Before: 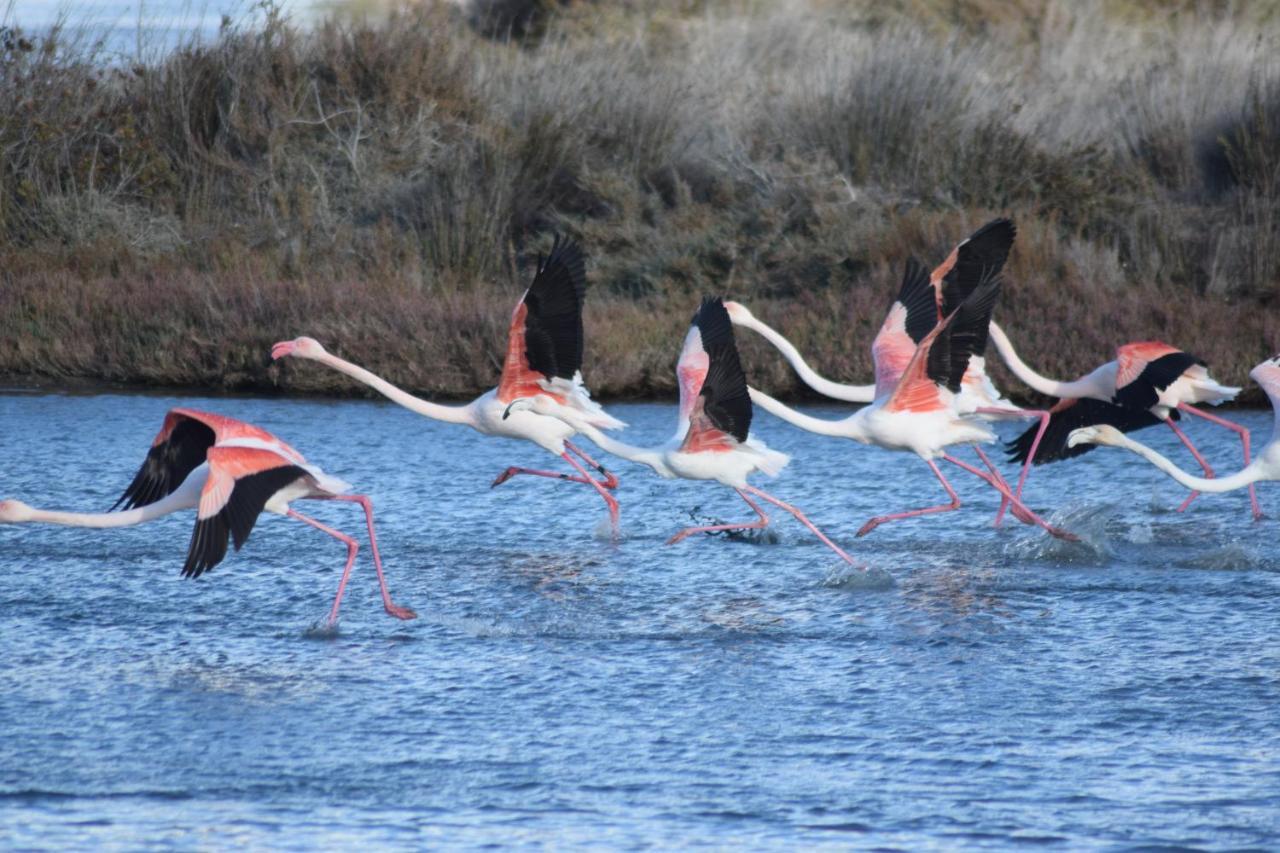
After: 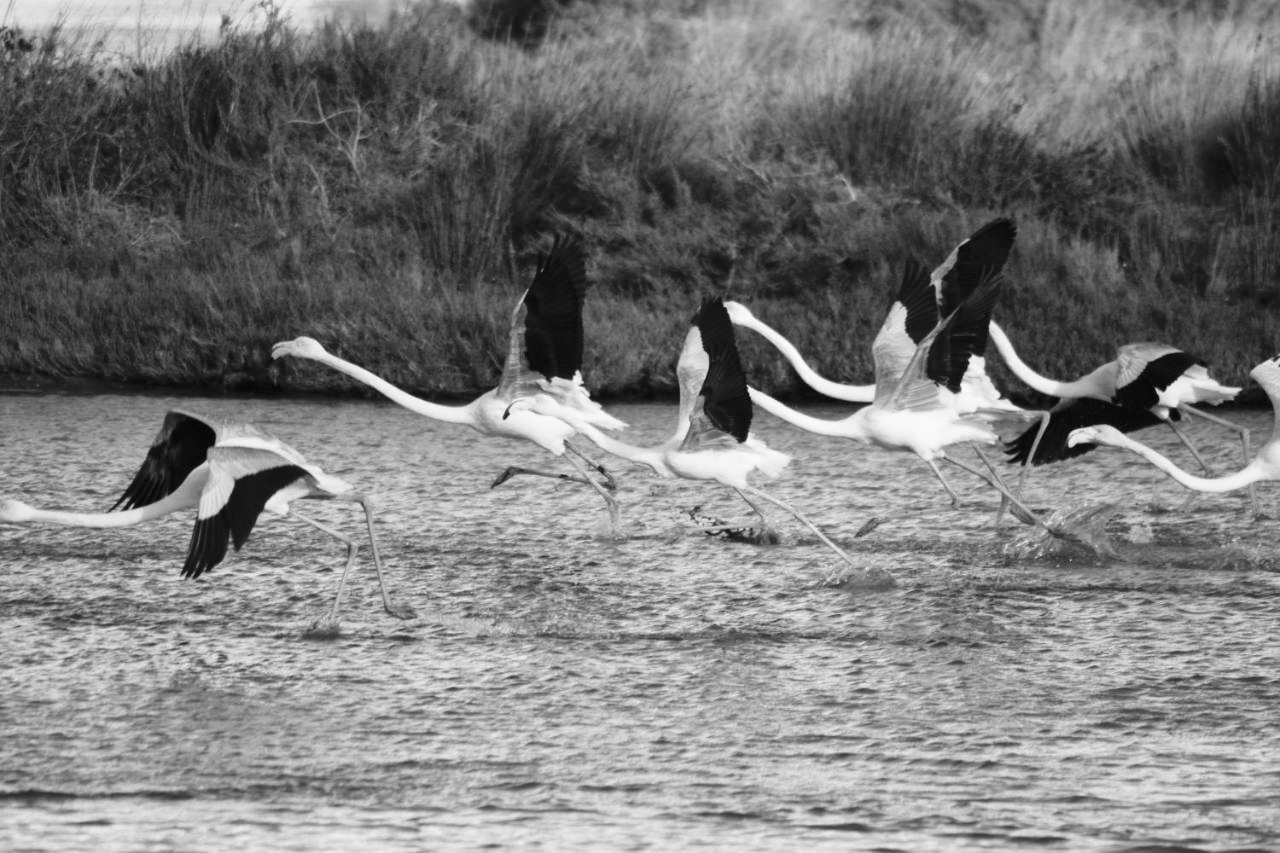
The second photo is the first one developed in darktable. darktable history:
color correction: highlights a* -0.137, highlights b* -5.91, shadows a* -0.137, shadows b* -0.137
shadows and highlights: shadows 12, white point adjustment 1.2, highlights -0.36, soften with gaussian
monochrome: on, module defaults
contrast brightness saturation: contrast 0.22
